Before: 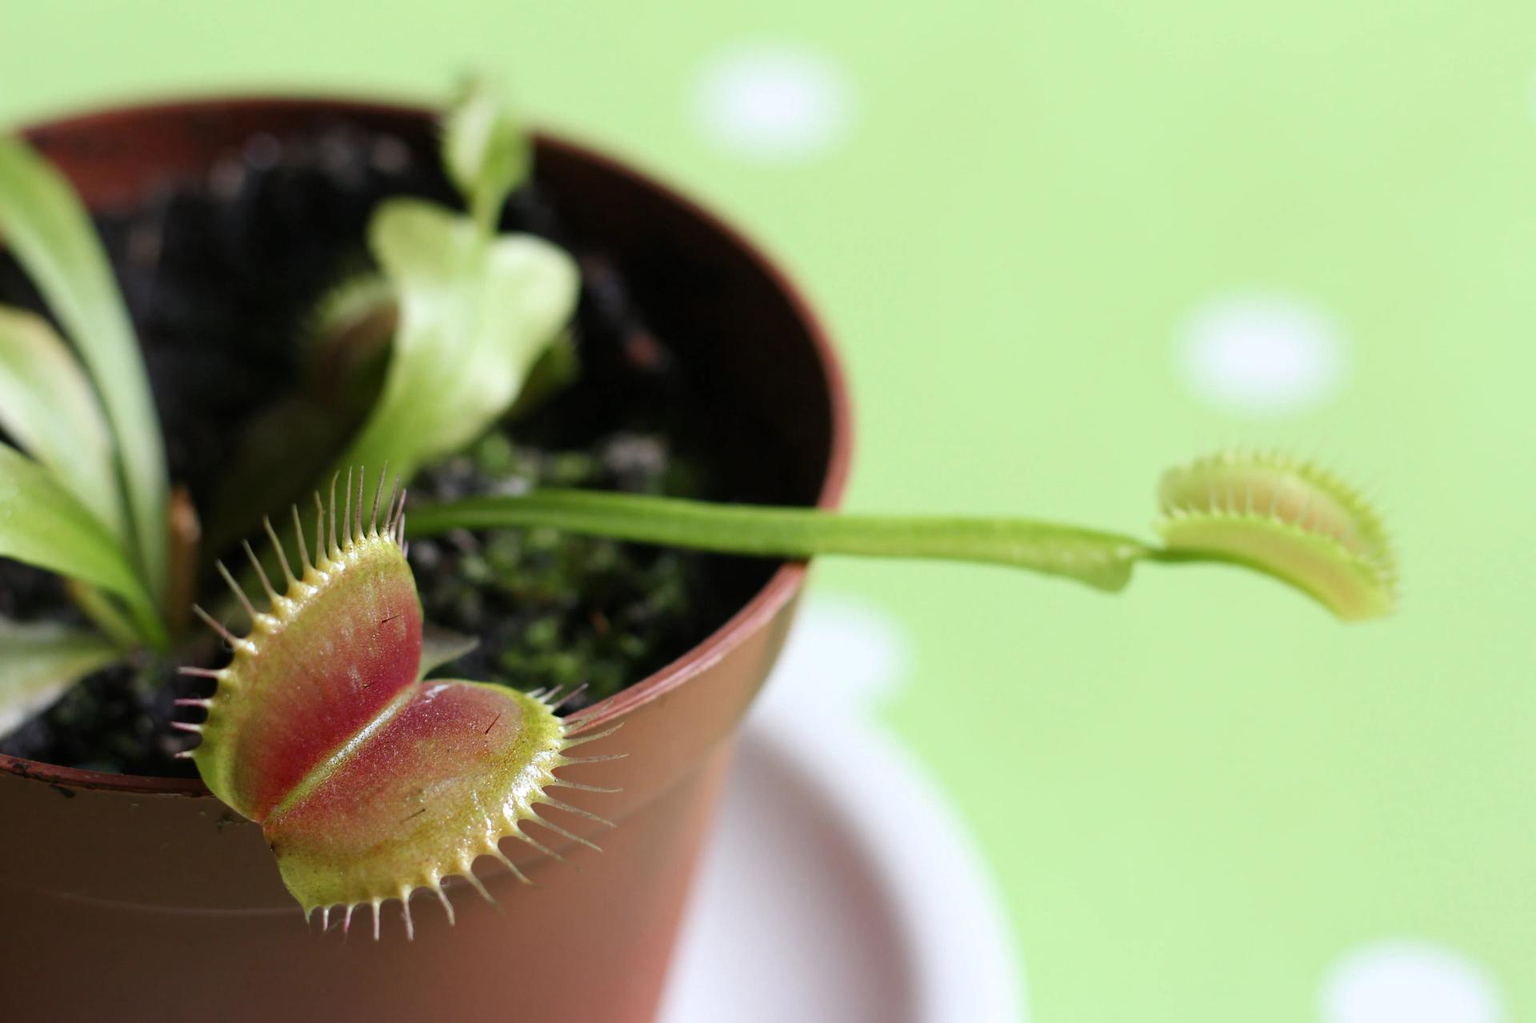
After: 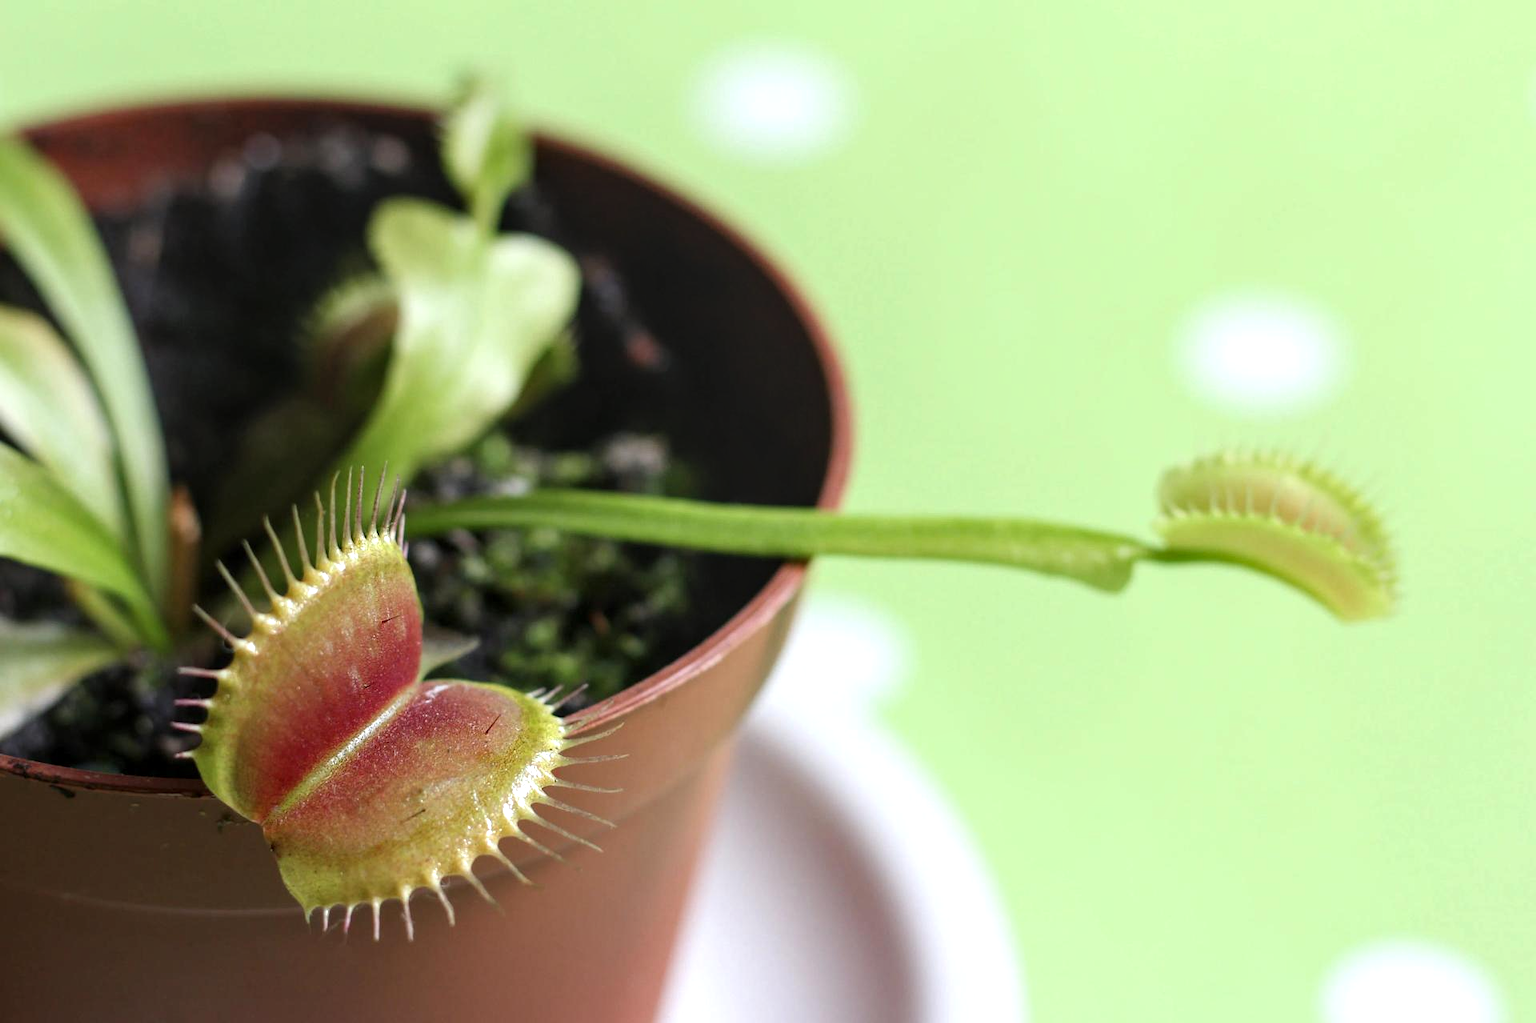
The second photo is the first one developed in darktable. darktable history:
exposure: exposure 0.203 EV, compensate highlight preservation false
local contrast: on, module defaults
